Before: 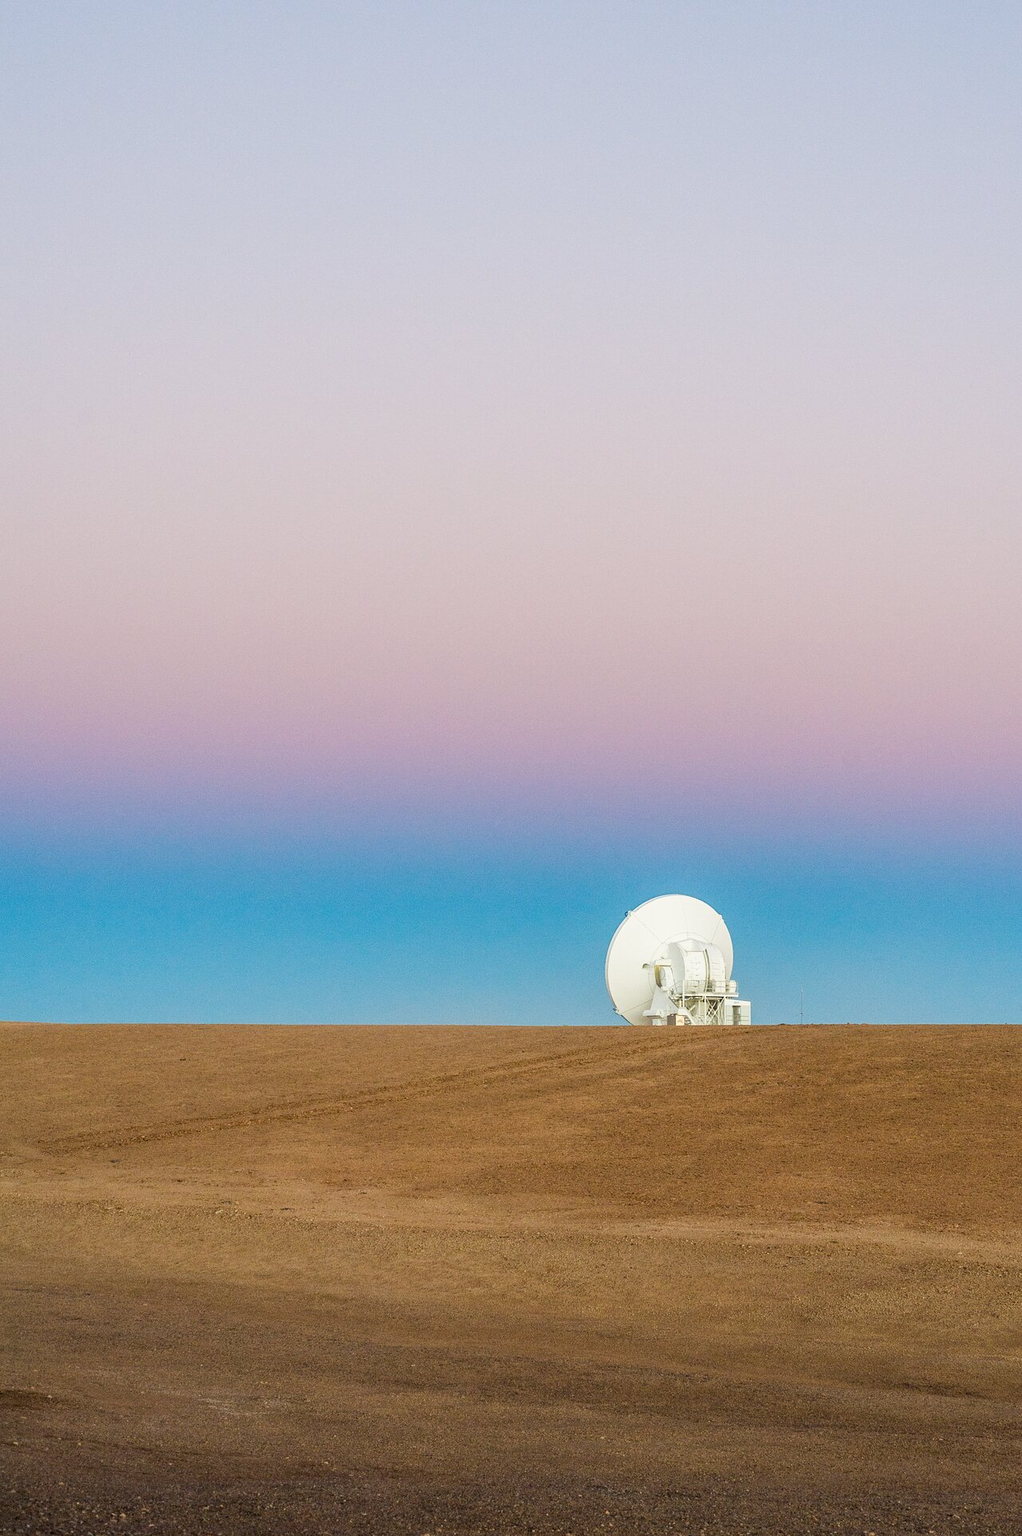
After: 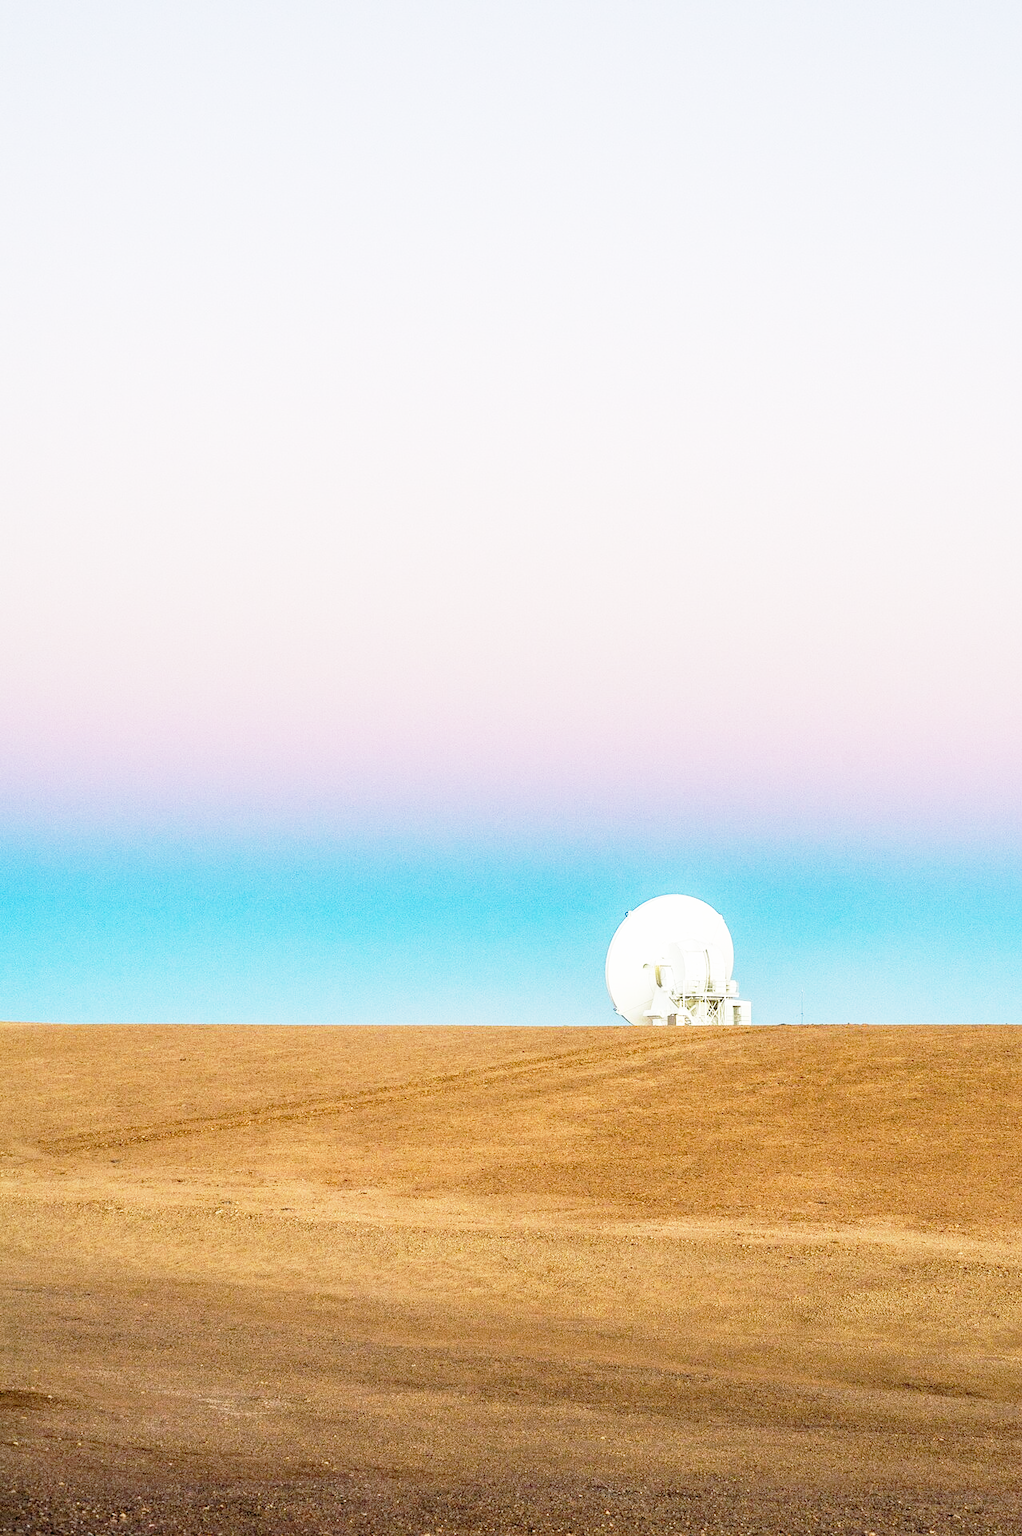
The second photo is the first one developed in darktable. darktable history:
base curve: curves: ch0 [(0, 0) (0.012, 0.01) (0.073, 0.168) (0.31, 0.711) (0.645, 0.957) (1, 1)], preserve colors none
shadows and highlights: shadows 25, highlights -25
